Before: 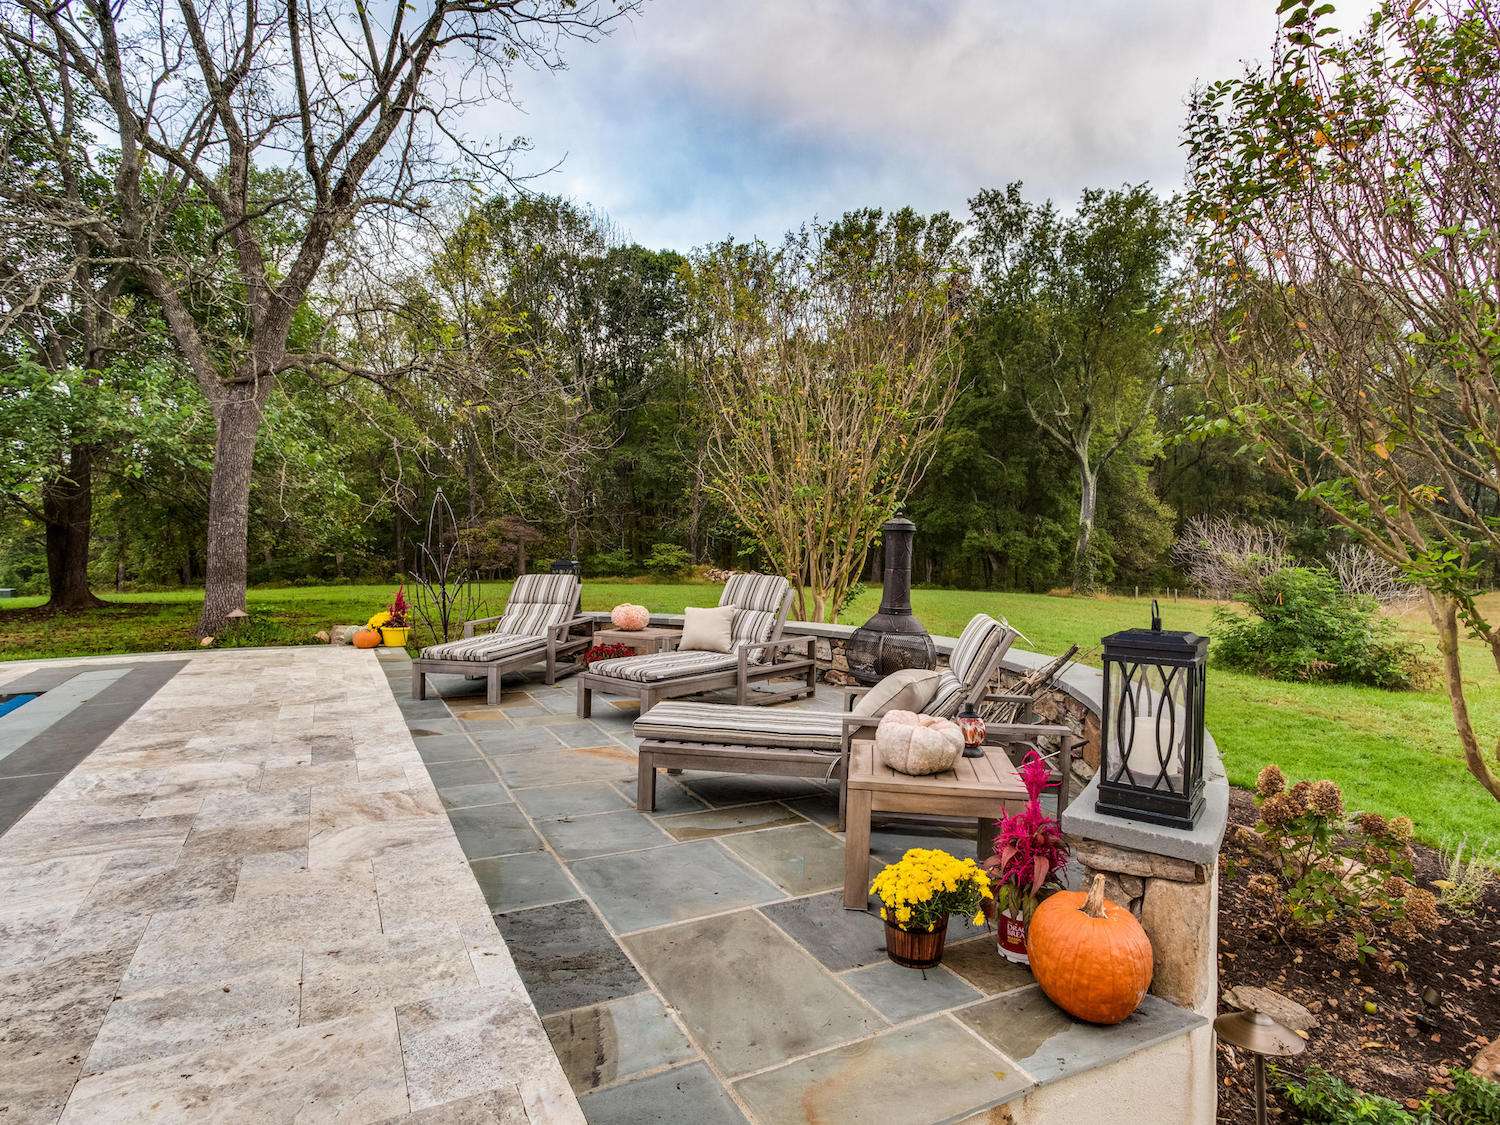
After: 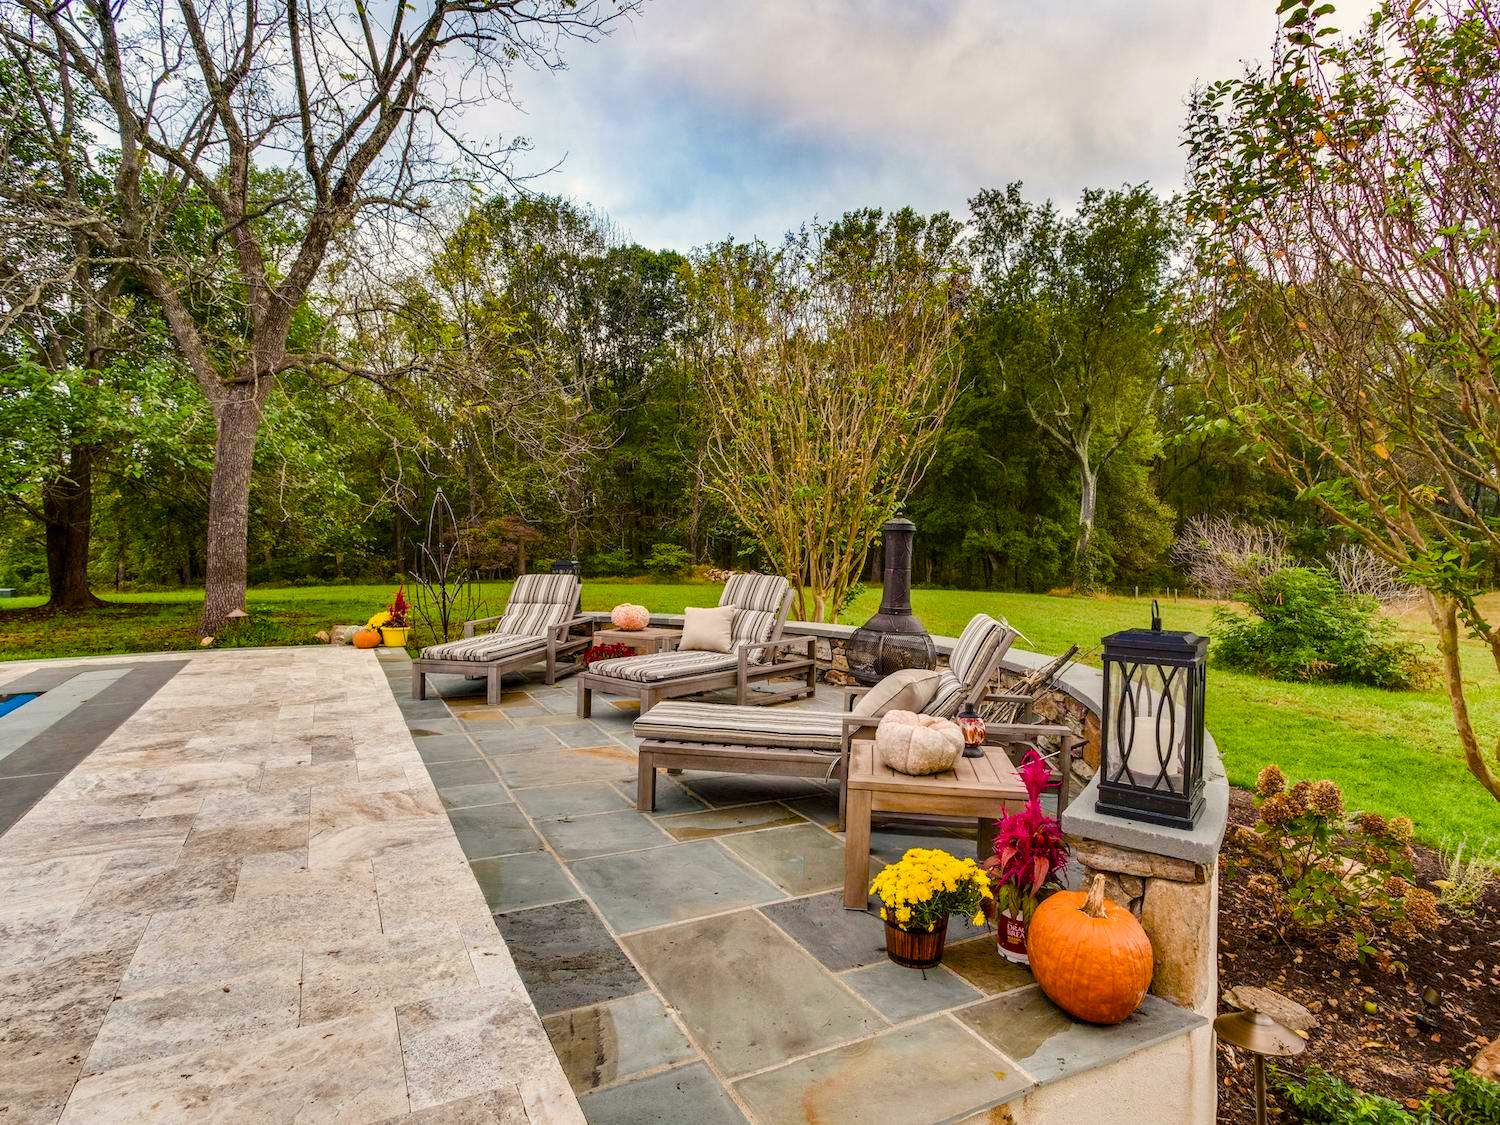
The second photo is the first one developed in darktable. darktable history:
color balance rgb: shadows lift › hue 84.47°, highlights gain › chroma 2.235%, highlights gain › hue 74.94°, linear chroma grading › global chroma 14.415%, perceptual saturation grading › global saturation 39.731%, perceptual saturation grading › highlights -50.256%, perceptual saturation grading › shadows 30.14%
